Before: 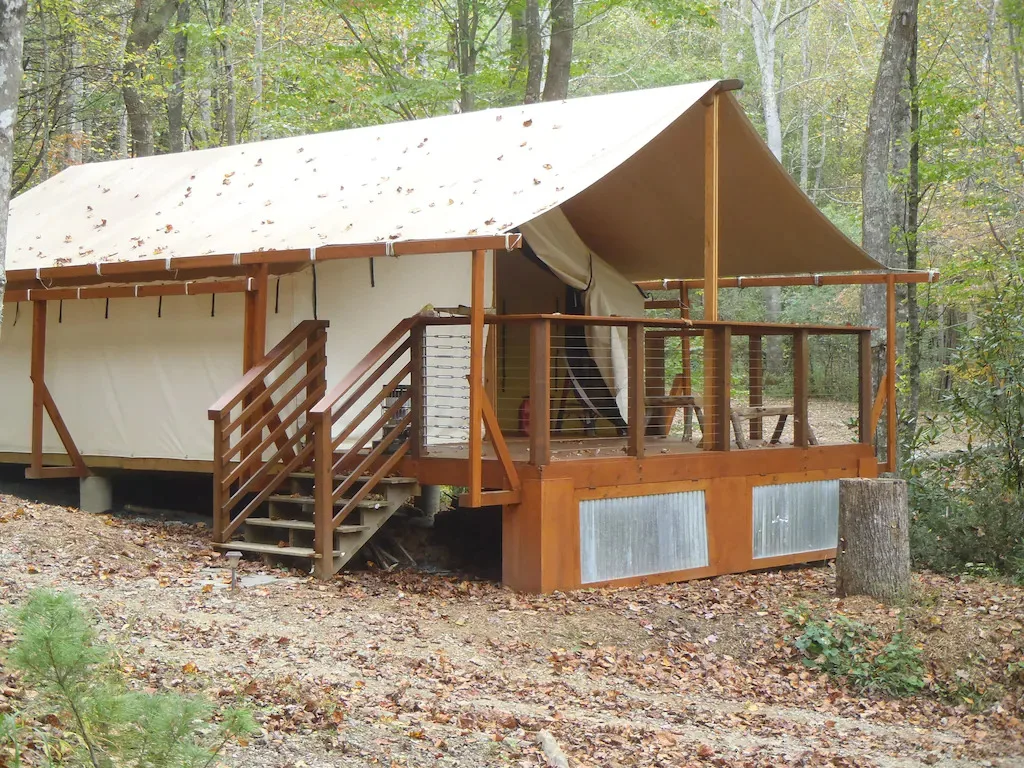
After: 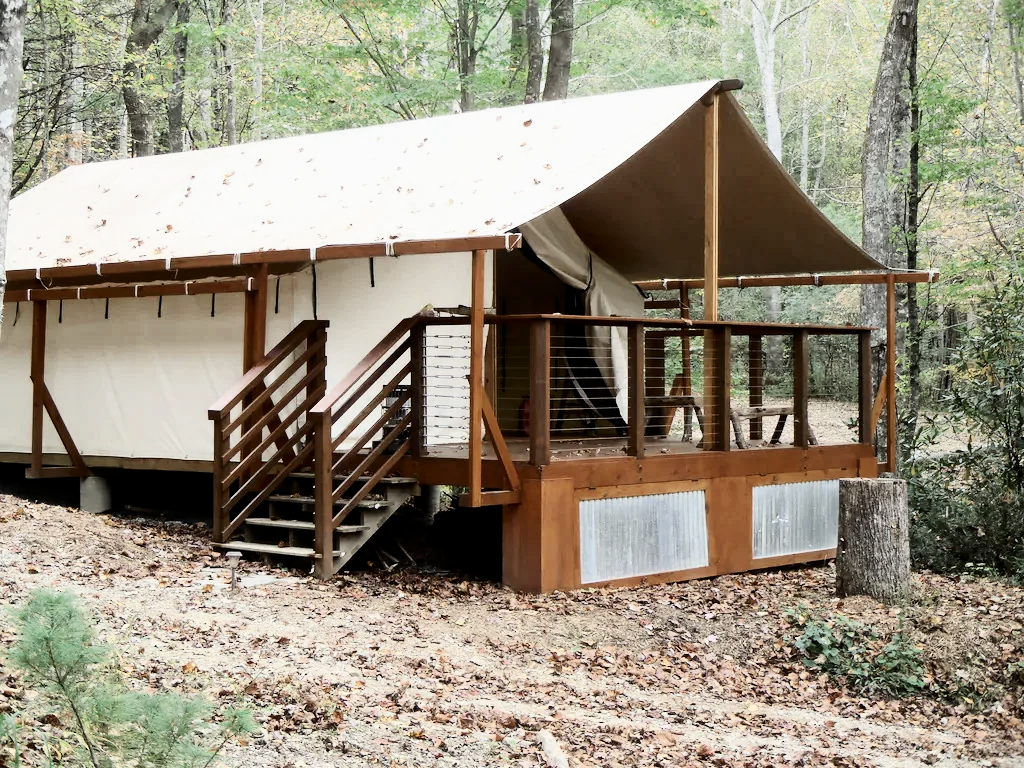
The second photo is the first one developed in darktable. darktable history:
contrast brightness saturation: contrast 0.286
color zones: curves: ch0 [(0, 0.5) (0.125, 0.4) (0.25, 0.5) (0.375, 0.4) (0.5, 0.4) (0.625, 0.35) (0.75, 0.35) (0.875, 0.5)]; ch1 [(0, 0.35) (0.125, 0.45) (0.25, 0.35) (0.375, 0.35) (0.5, 0.35) (0.625, 0.35) (0.75, 0.45) (0.875, 0.35)]; ch2 [(0, 0.6) (0.125, 0.5) (0.25, 0.5) (0.375, 0.6) (0.5, 0.6) (0.625, 0.5) (0.75, 0.5) (0.875, 0.5)]
filmic rgb: black relative exposure -4.05 EV, white relative exposure 2.99 EV, hardness 3.01, contrast 1.39
